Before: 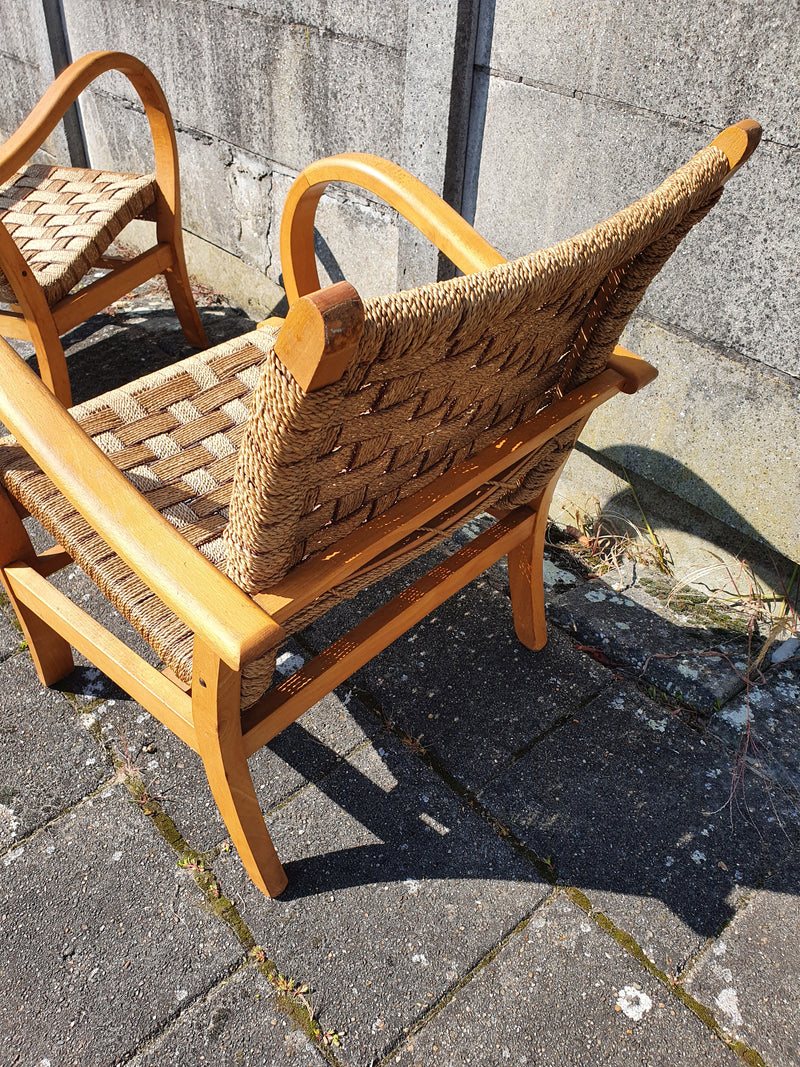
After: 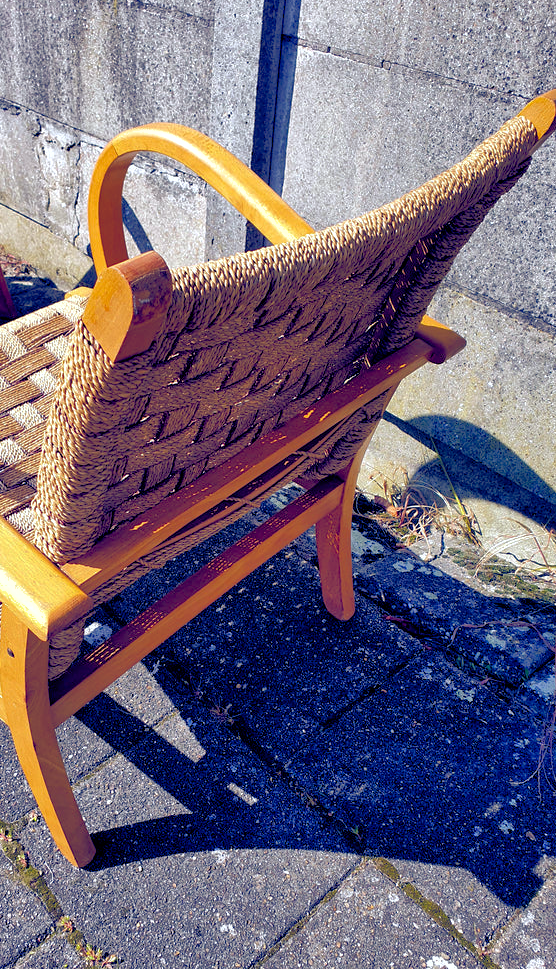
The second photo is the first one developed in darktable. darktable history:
crop and rotate: left 24.034%, top 2.838%, right 6.406%, bottom 6.299%
color balance rgb: shadows lift › luminance -41.13%, shadows lift › chroma 14.13%, shadows lift › hue 260°, power › luminance -3.76%, power › chroma 0.56%, power › hue 40.37°, highlights gain › luminance 16.81%, highlights gain › chroma 2.94%, highlights gain › hue 260°, global offset › luminance -0.29%, global offset › chroma 0.31%, global offset › hue 260°, perceptual saturation grading › global saturation 20%, perceptual saturation grading › highlights -13.92%, perceptual saturation grading › shadows 50%
shadows and highlights: on, module defaults
